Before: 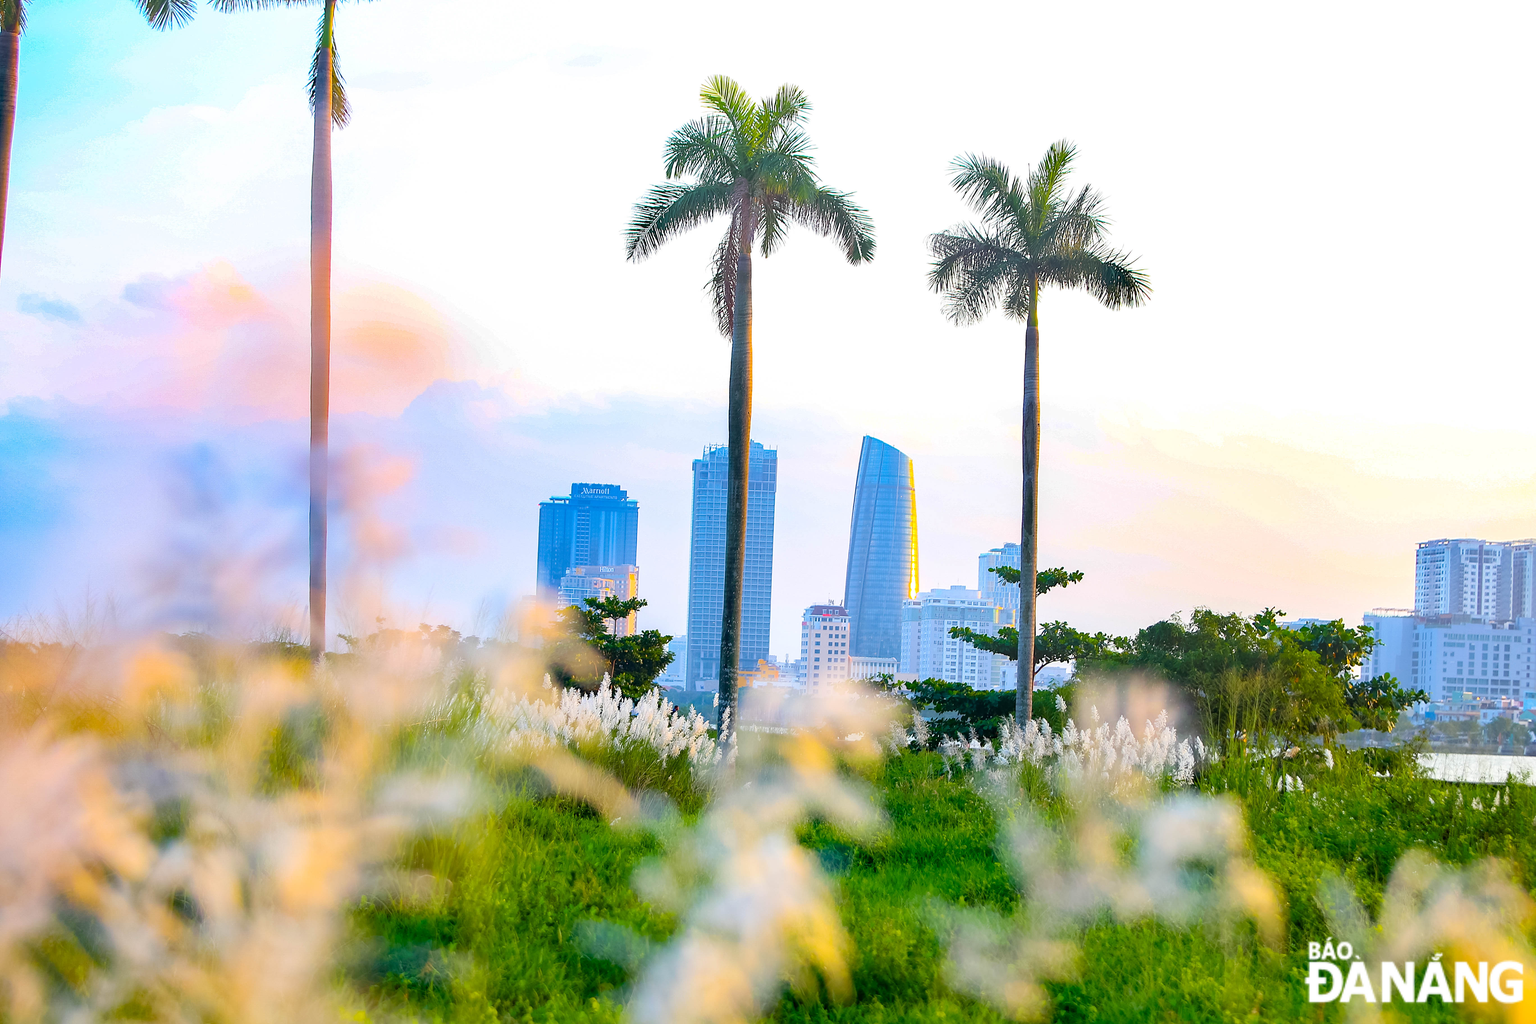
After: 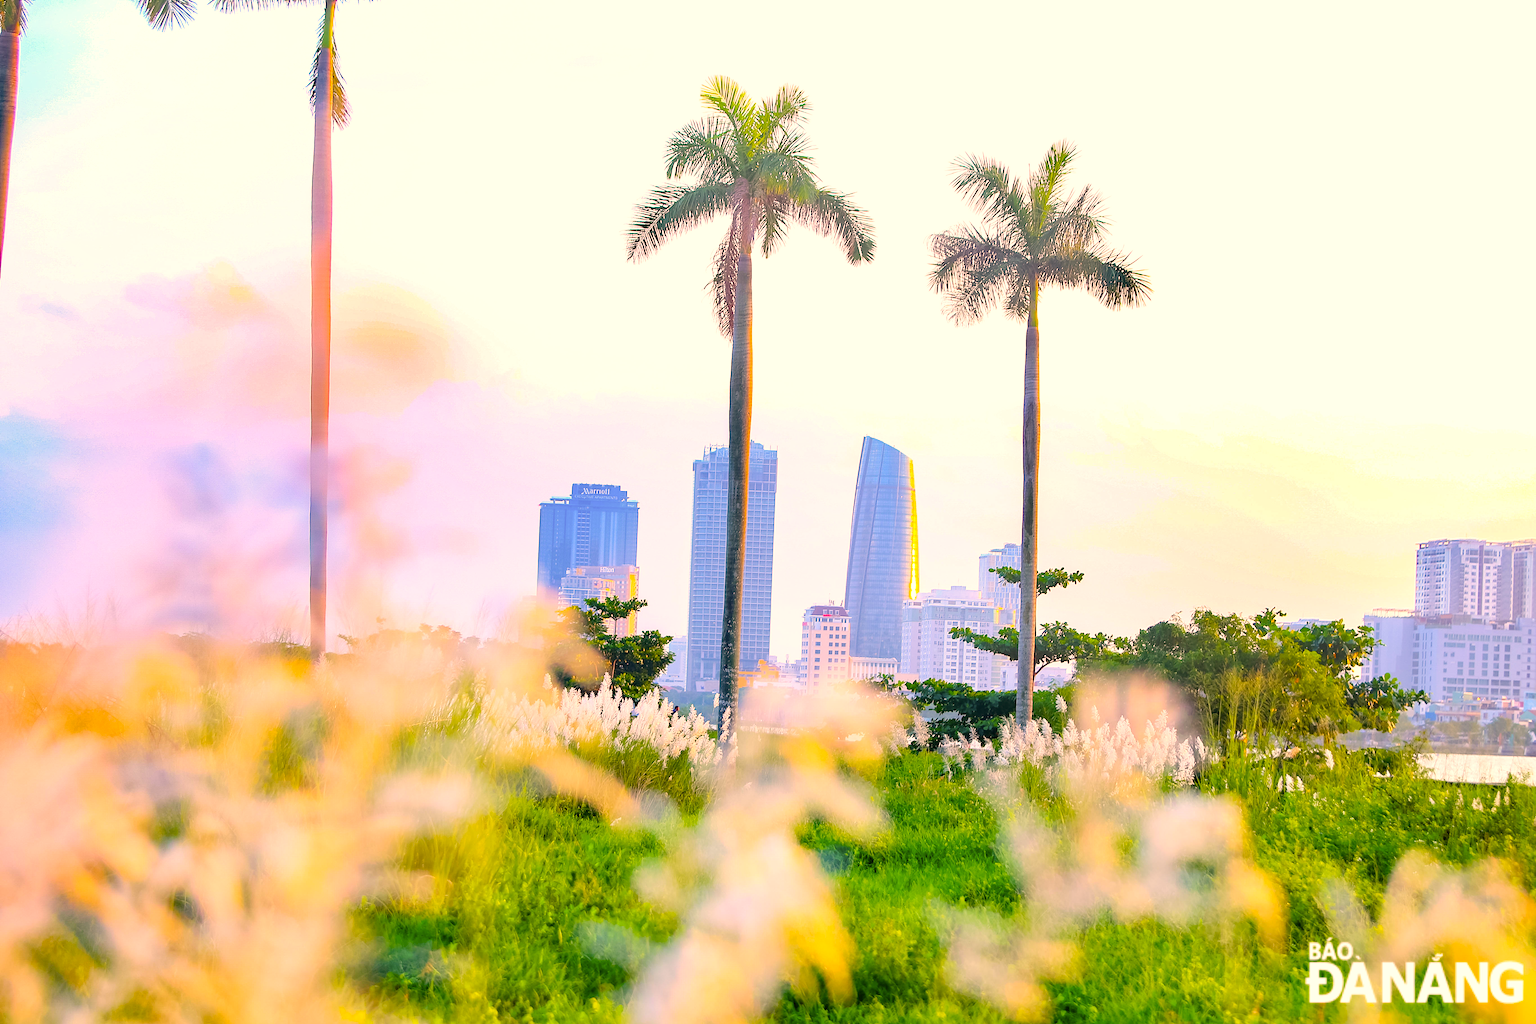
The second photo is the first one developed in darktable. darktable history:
tone equalizer: -8 EV 1.02 EV, -7 EV 1.03 EV, -6 EV 0.974 EV, -5 EV 0.988 EV, -4 EV 1.03 EV, -3 EV 0.76 EV, -2 EV 0.474 EV, -1 EV 0.23 EV, edges refinement/feathering 500, mask exposure compensation -1.57 EV, preserve details guided filter
color correction: highlights a* 17.86, highlights b* 18.79
